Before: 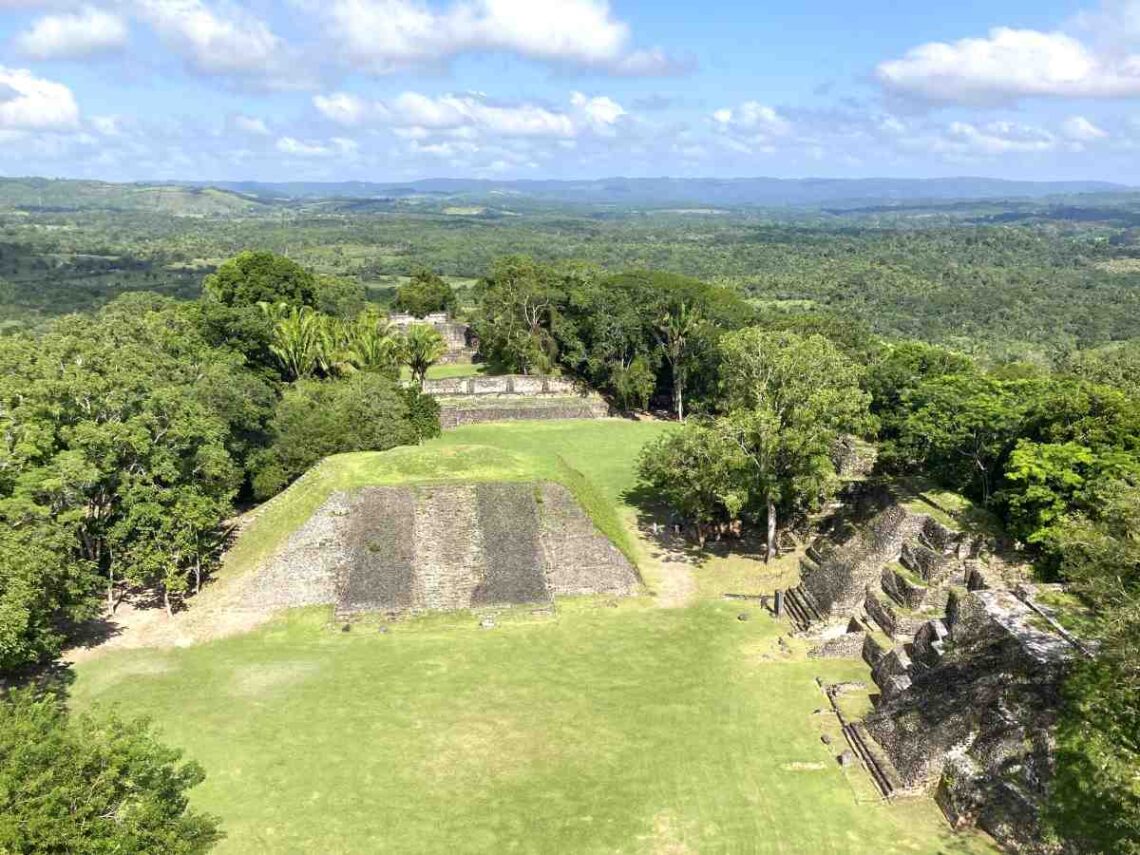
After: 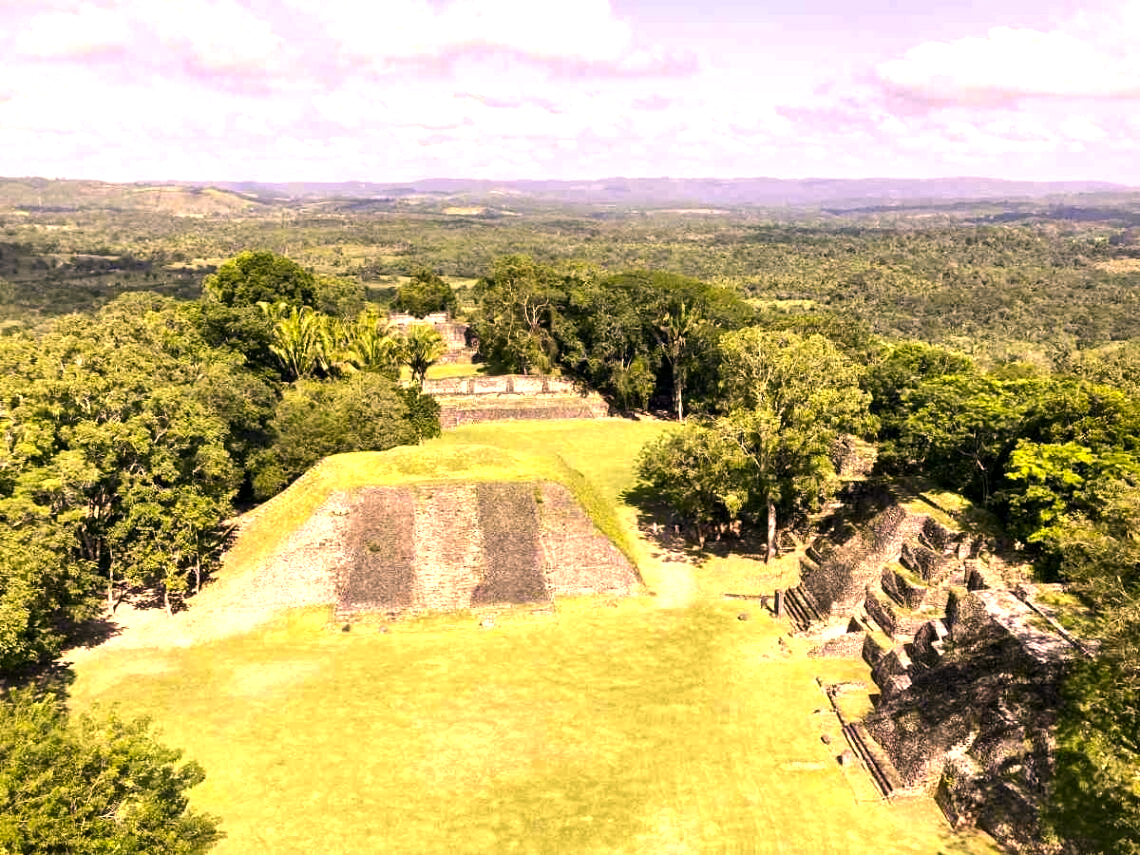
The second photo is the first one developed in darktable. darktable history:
color correction: highlights a* 21.88, highlights b* 22.25
local contrast: mode bilateral grid, contrast 20, coarseness 50, detail 120%, midtone range 0.2
tone equalizer: -8 EV -0.75 EV, -7 EV -0.7 EV, -6 EV -0.6 EV, -5 EV -0.4 EV, -3 EV 0.4 EV, -2 EV 0.6 EV, -1 EV 0.7 EV, +0 EV 0.75 EV, edges refinement/feathering 500, mask exposure compensation -1.57 EV, preserve details no
